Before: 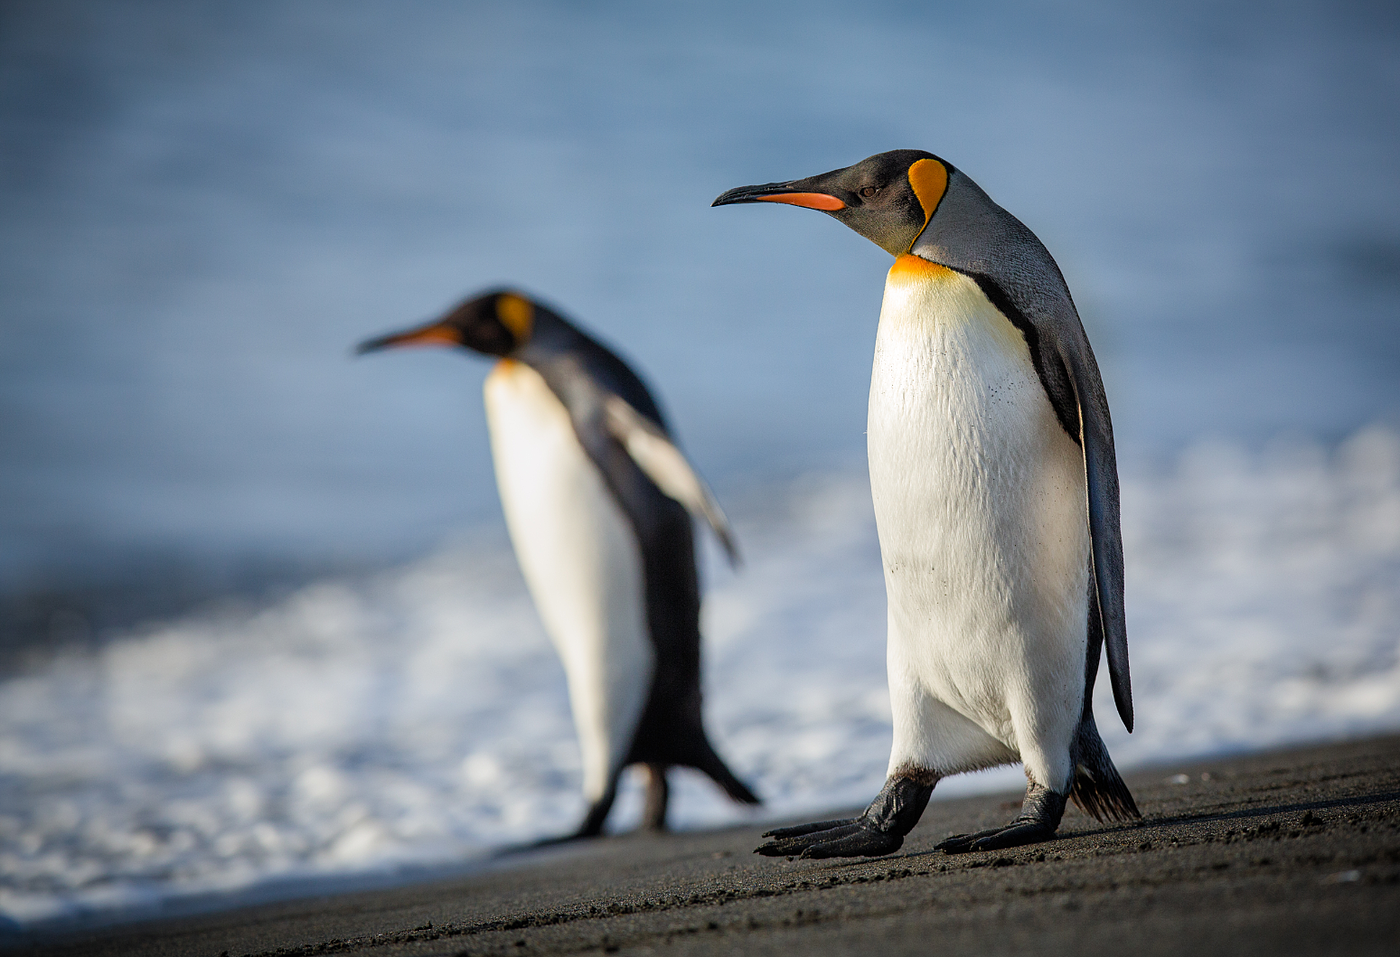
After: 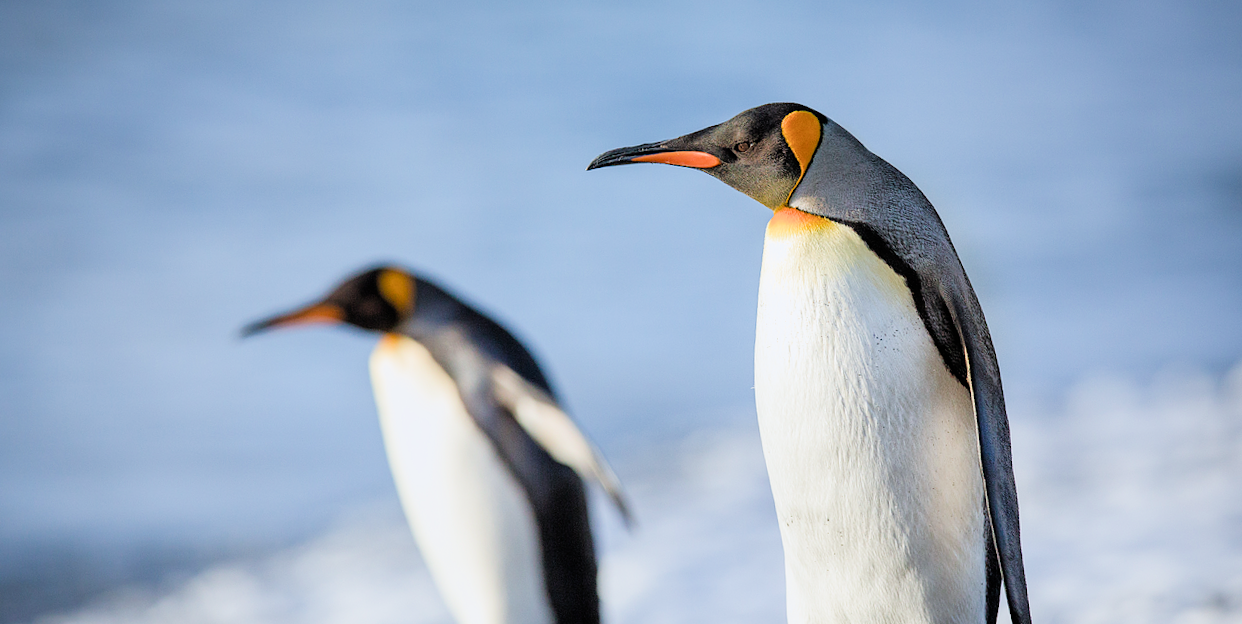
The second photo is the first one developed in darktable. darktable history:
filmic rgb: hardness 4.17
rotate and perspective: rotation -3.18°, automatic cropping off
exposure: exposure 1 EV, compensate highlight preservation false
white balance: red 0.976, blue 1.04
crop and rotate: left 9.345%, top 7.22%, right 4.982%, bottom 32.331%
